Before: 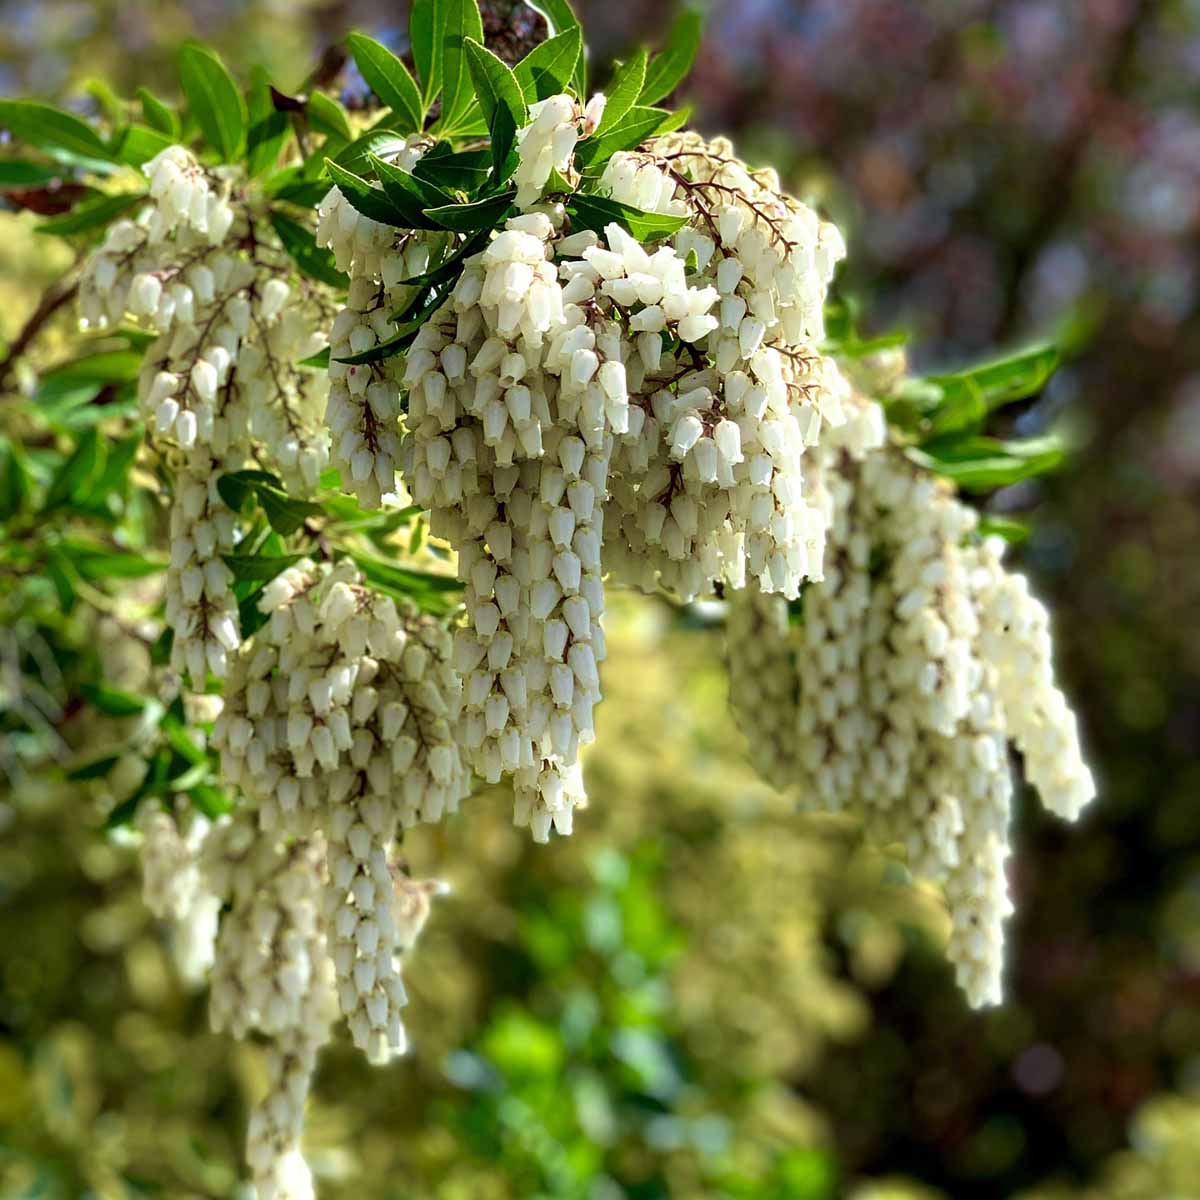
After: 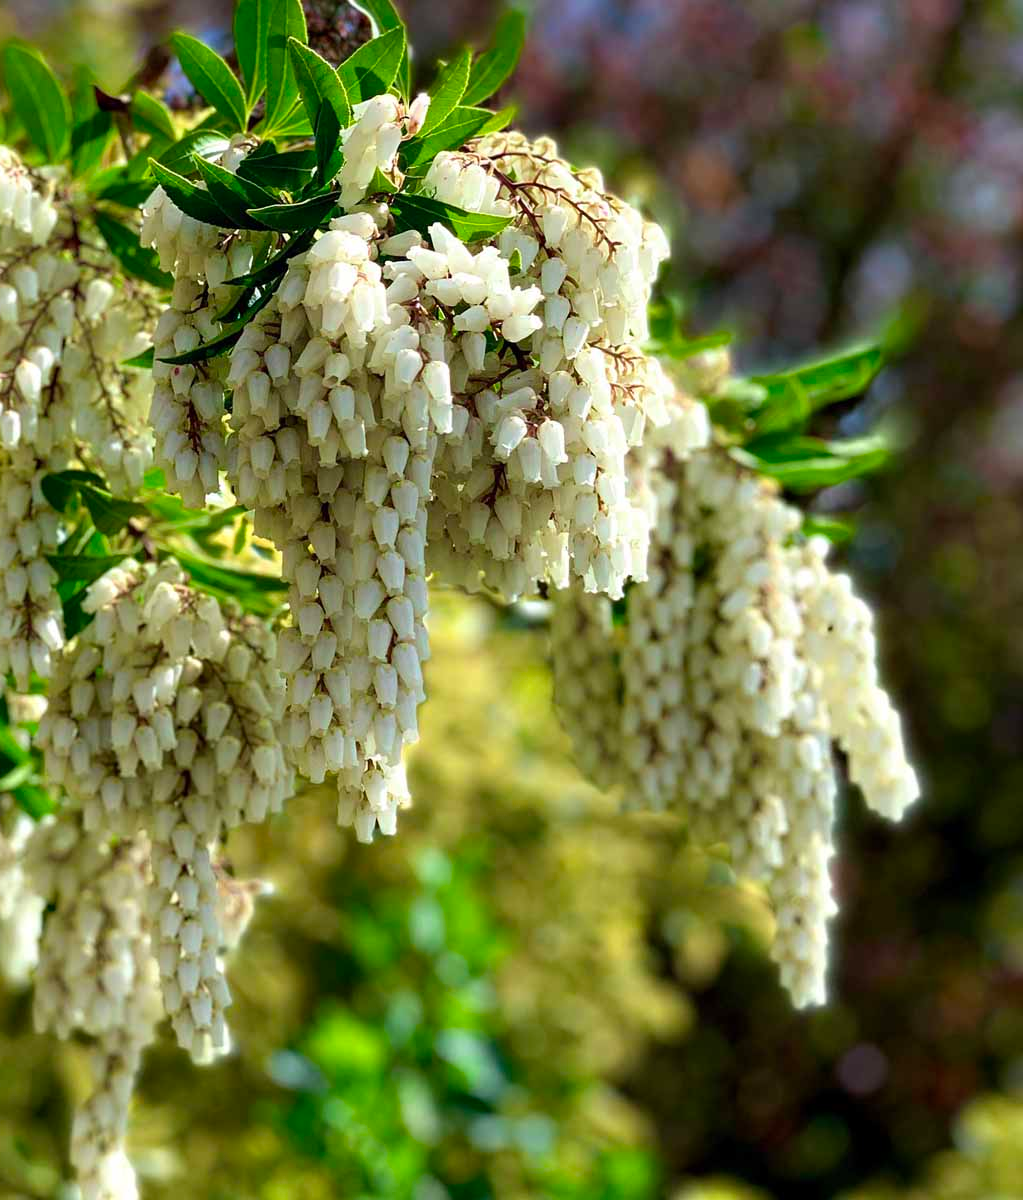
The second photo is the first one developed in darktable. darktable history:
crop and rotate: left 14.689%
